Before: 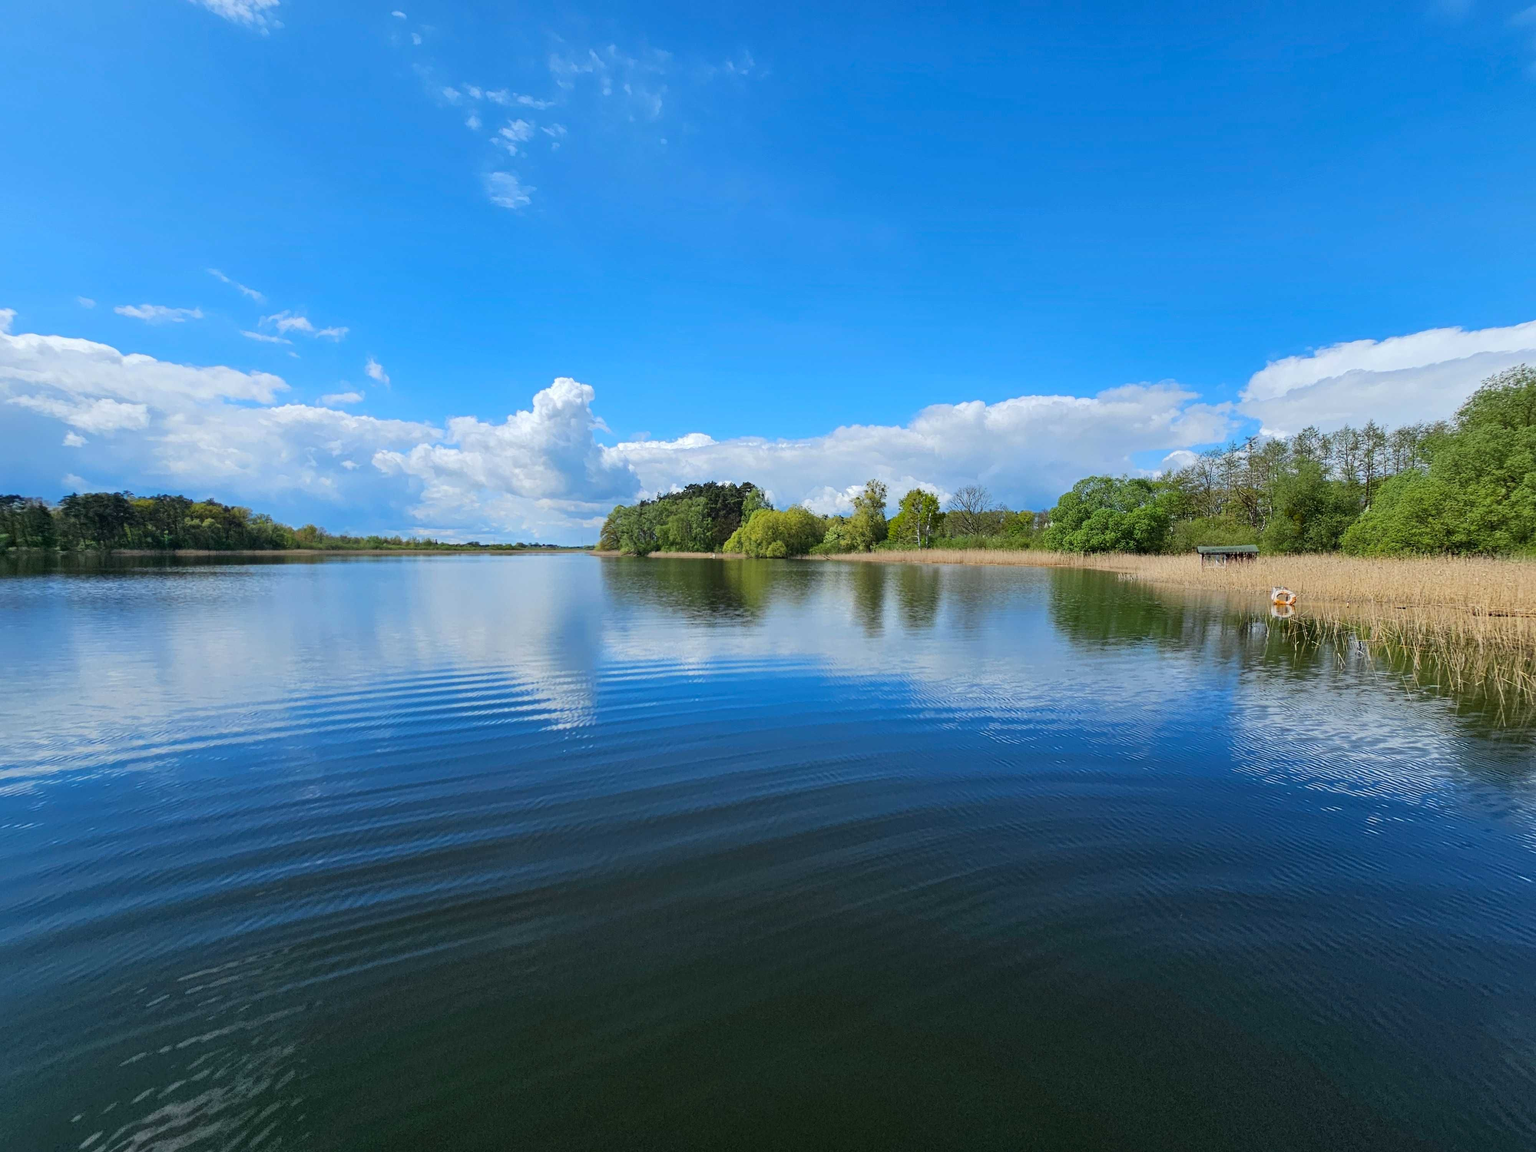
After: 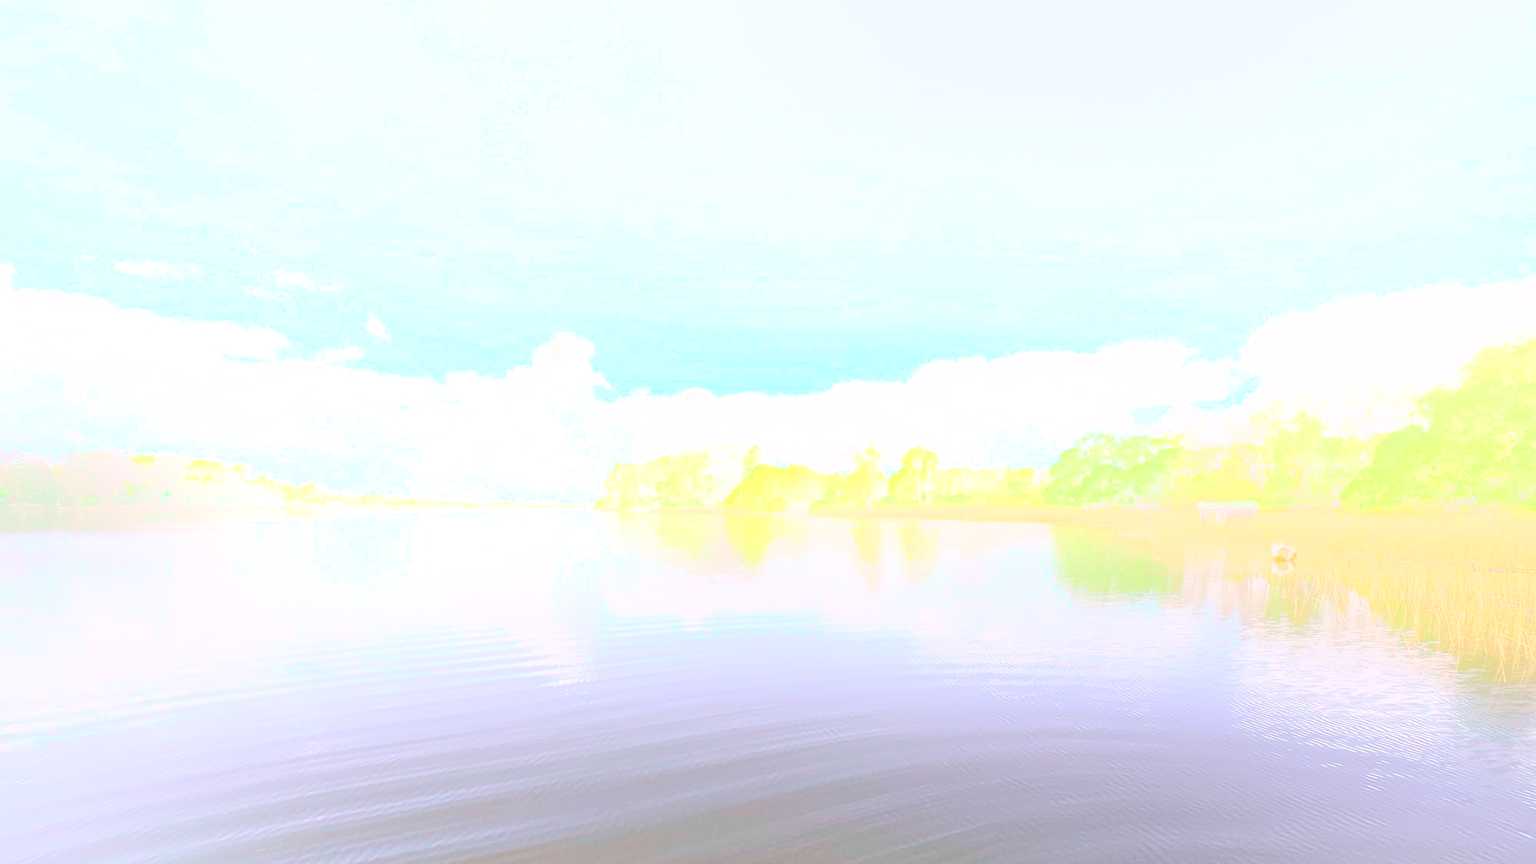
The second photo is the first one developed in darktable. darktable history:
sharpen: amount 0.2
crop: top 3.857%, bottom 21.132%
color correction: highlights a* 10.21, highlights b* 9.79, shadows a* 8.61, shadows b* 7.88, saturation 0.8
shadows and highlights: radius 118.69, shadows 42.21, highlights -61.56, soften with gaussian
bloom: size 70%, threshold 25%, strength 70%
tone curve: curves: ch0 [(0, 0.023) (0.103, 0.087) (0.295, 0.297) (0.445, 0.531) (0.553, 0.665) (0.735, 0.843) (0.994, 1)]; ch1 [(0, 0) (0.427, 0.346) (0.456, 0.426) (0.484, 0.494) (0.509, 0.505) (0.535, 0.56) (0.581, 0.632) (0.646, 0.715) (1, 1)]; ch2 [(0, 0) (0.369, 0.388) (0.449, 0.431) (0.501, 0.495) (0.533, 0.518) (0.572, 0.612) (0.677, 0.752) (1, 1)], color space Lab, independent channels, preserve colors none
